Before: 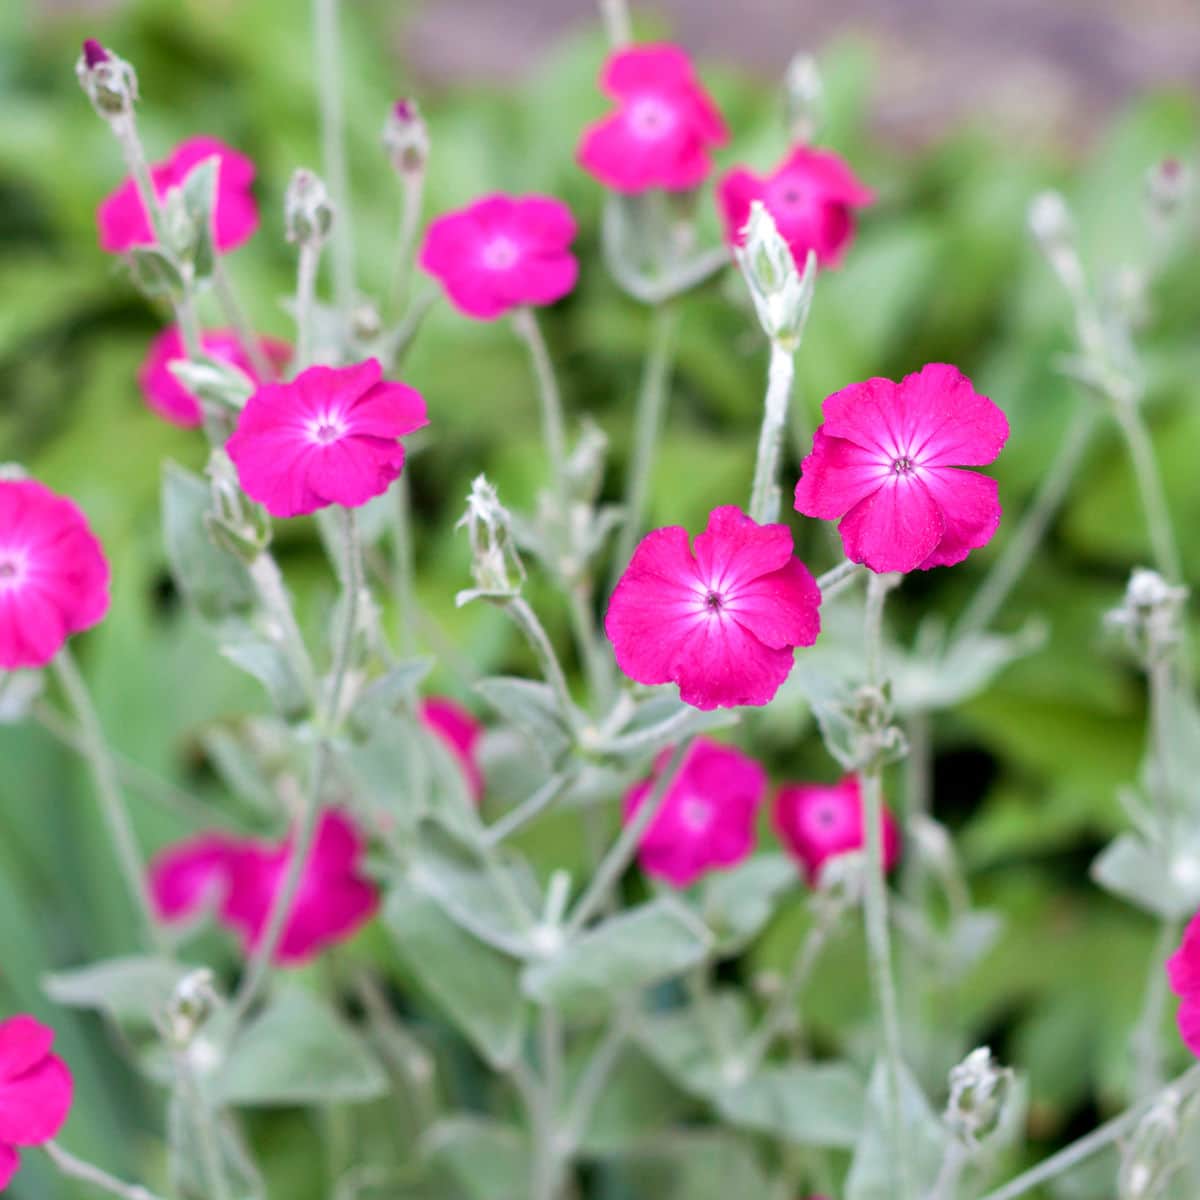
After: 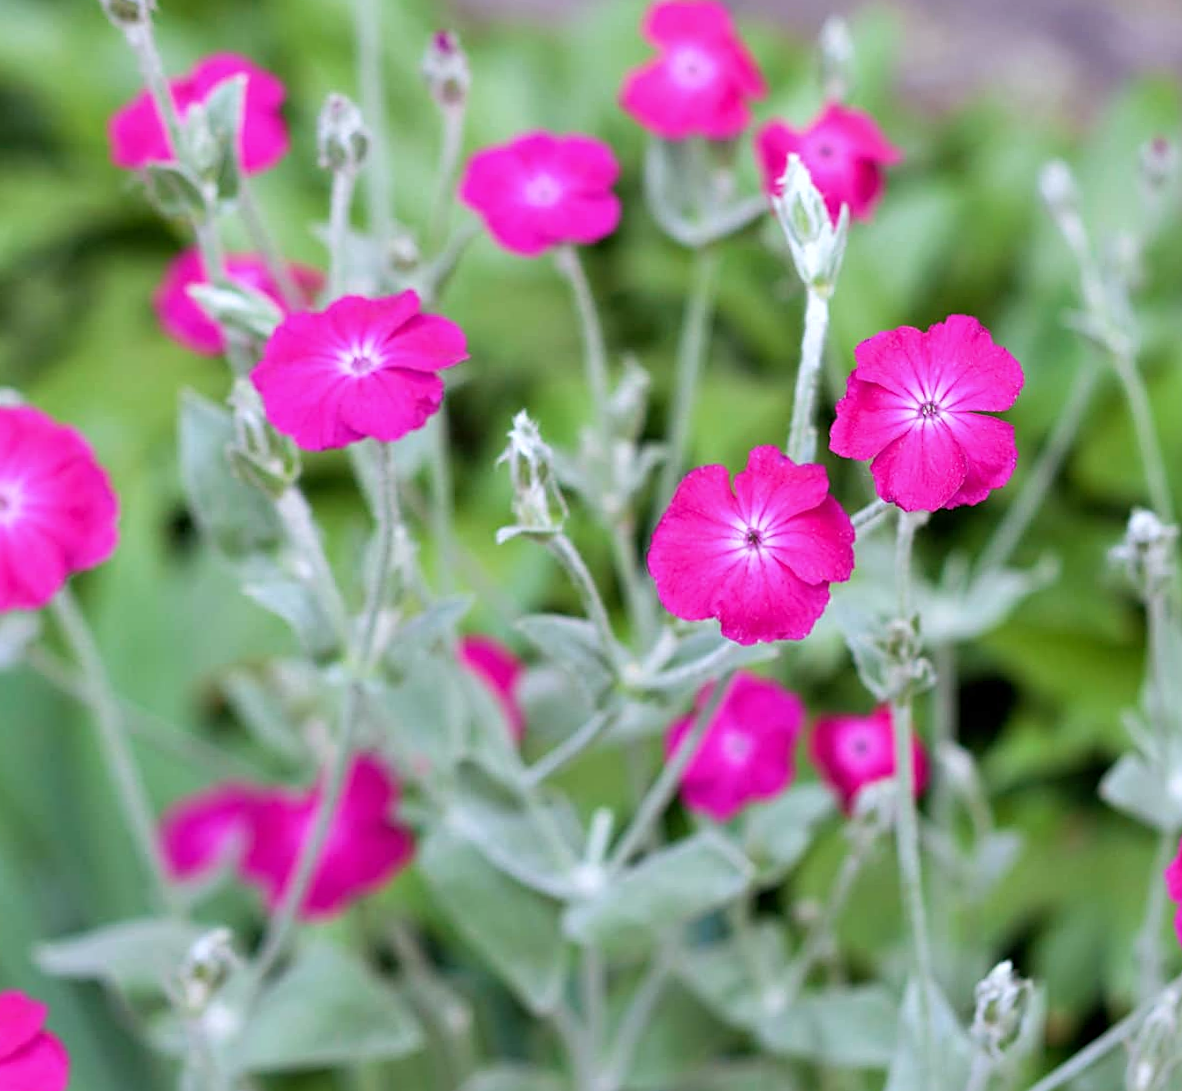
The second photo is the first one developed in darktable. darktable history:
white balance: red 0.967, blue 1.049
sharpen: radius 2.529, amount 0.323
rotate and perspective: rotation -0.013°, lens shift (vertical) -0.027, lens shift (horizontal) 0.178, crop left 0.016, crop right 0.989, crop top 0.082, crop bottom 0.918
